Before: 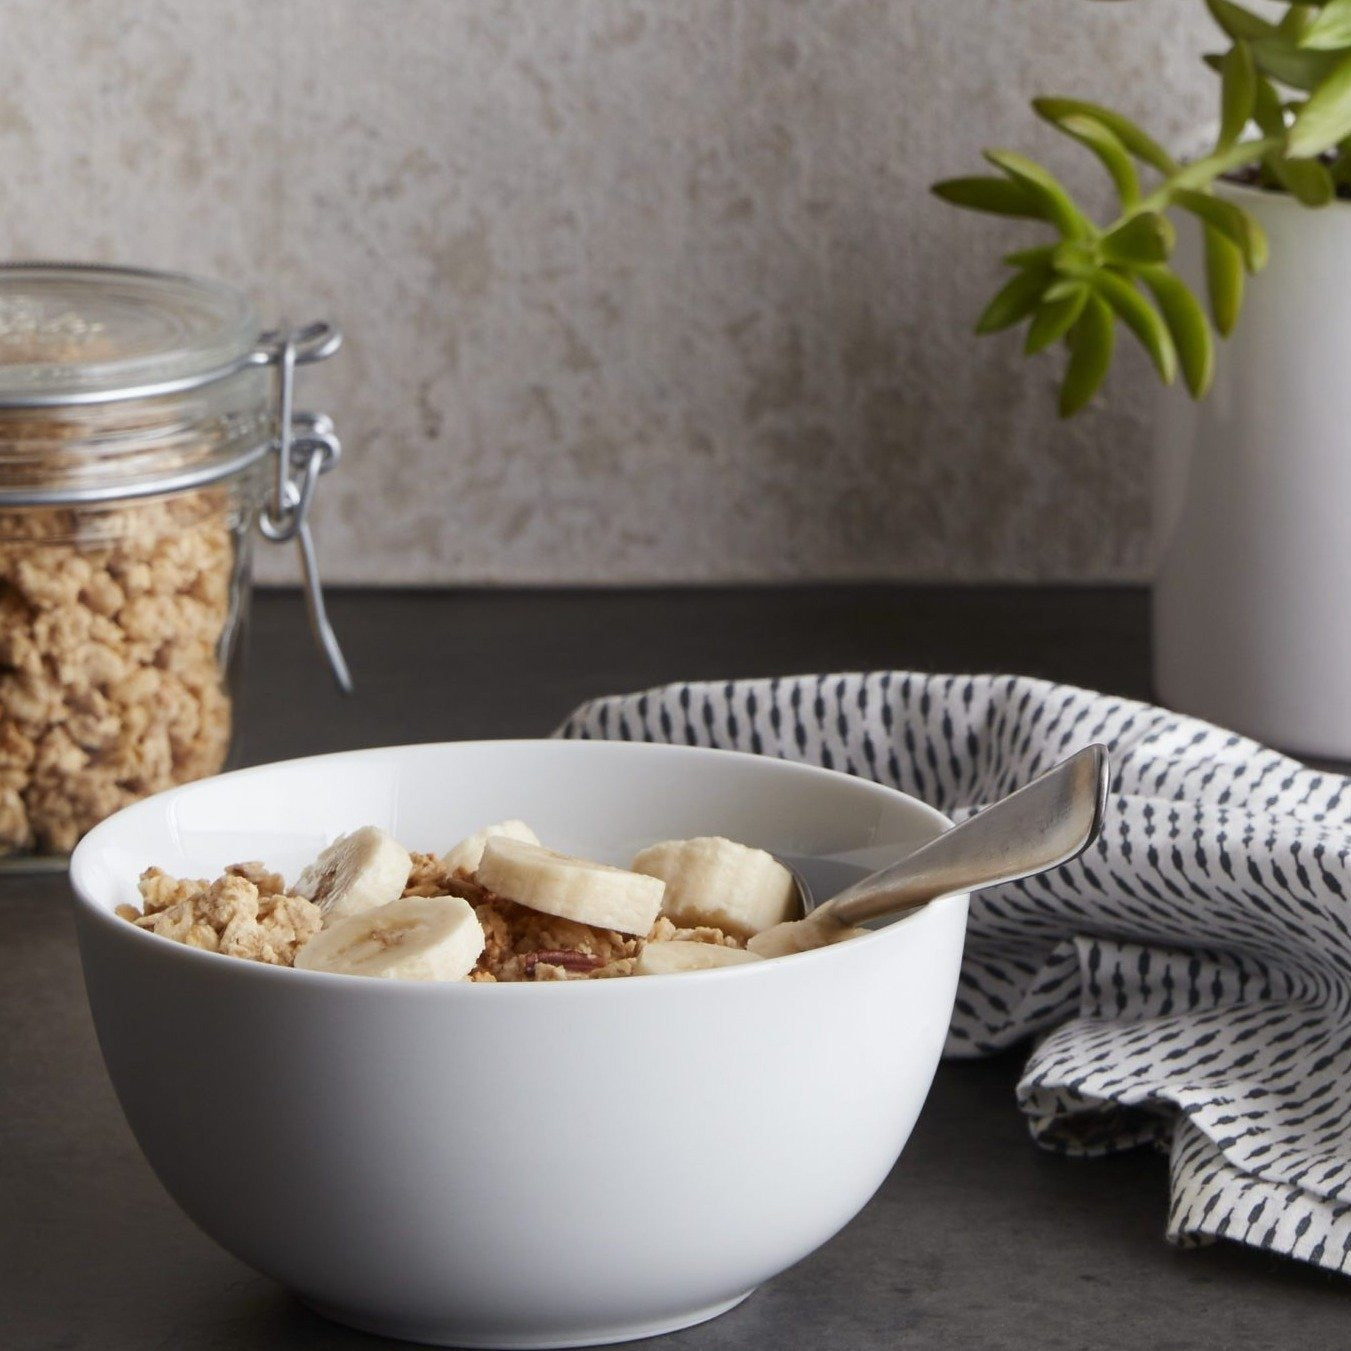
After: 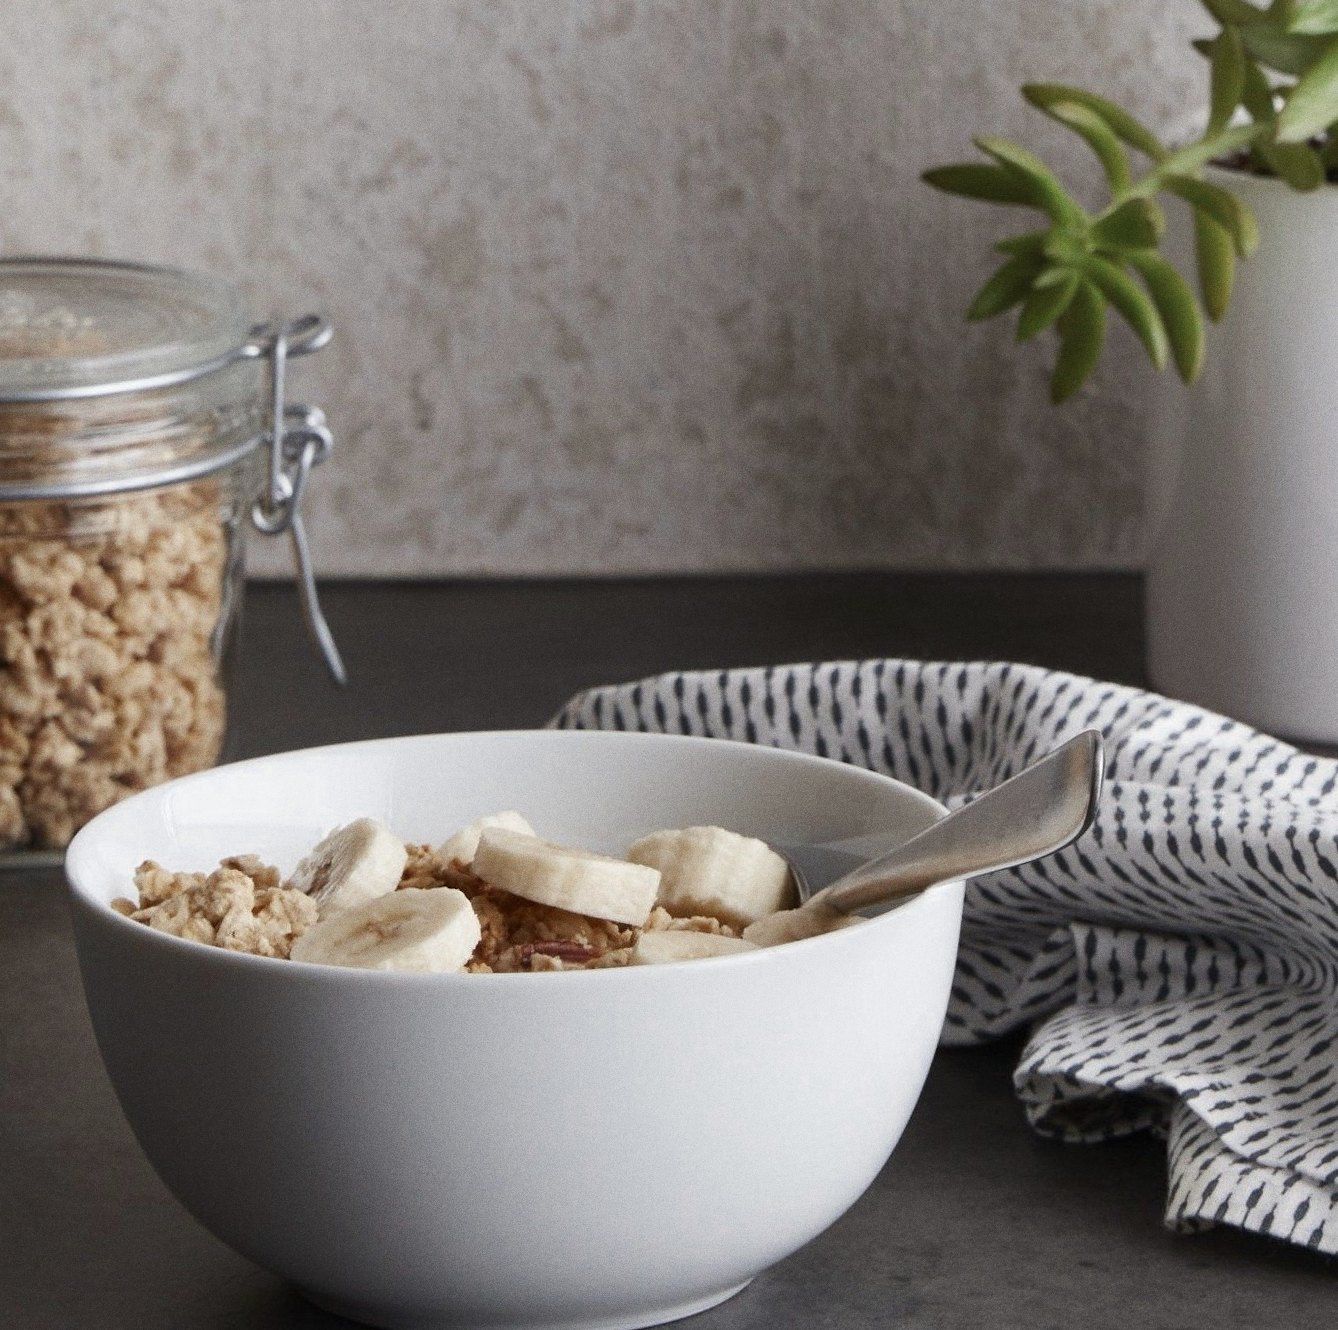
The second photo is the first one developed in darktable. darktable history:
rotate and perspective: rotation -0.45°, automatic cropping original format, crop left 0.008, crop right 0.992, crop top 0.012, crop bottom 0.988
color zones: curves: ch0 [(0, 0.5) (0.125, 0.4) (0.25, 0.5) (0.375, 0.4) (0.5, 0.4) (0.625, 0.35) (0.75, 0.35) (0.875, 0.5)]; ch1 [(0, 0.35) (0.125, 0.45) (0.25, 0.35) (0.375, 0.35) (0.5, 0.35) (0.625, 0.35) (0.75, 0.45) (0.875, 0.35)]; ch2 [(0, 0.6) (0.125, 0.5) (0.25, 0.5) (0.375, 0.6) (0.5, 0.6) (0.625, 0.5) (0.75, 0.5) (0.875, 0.5)]
grain: coarseness 0.09 ISO
